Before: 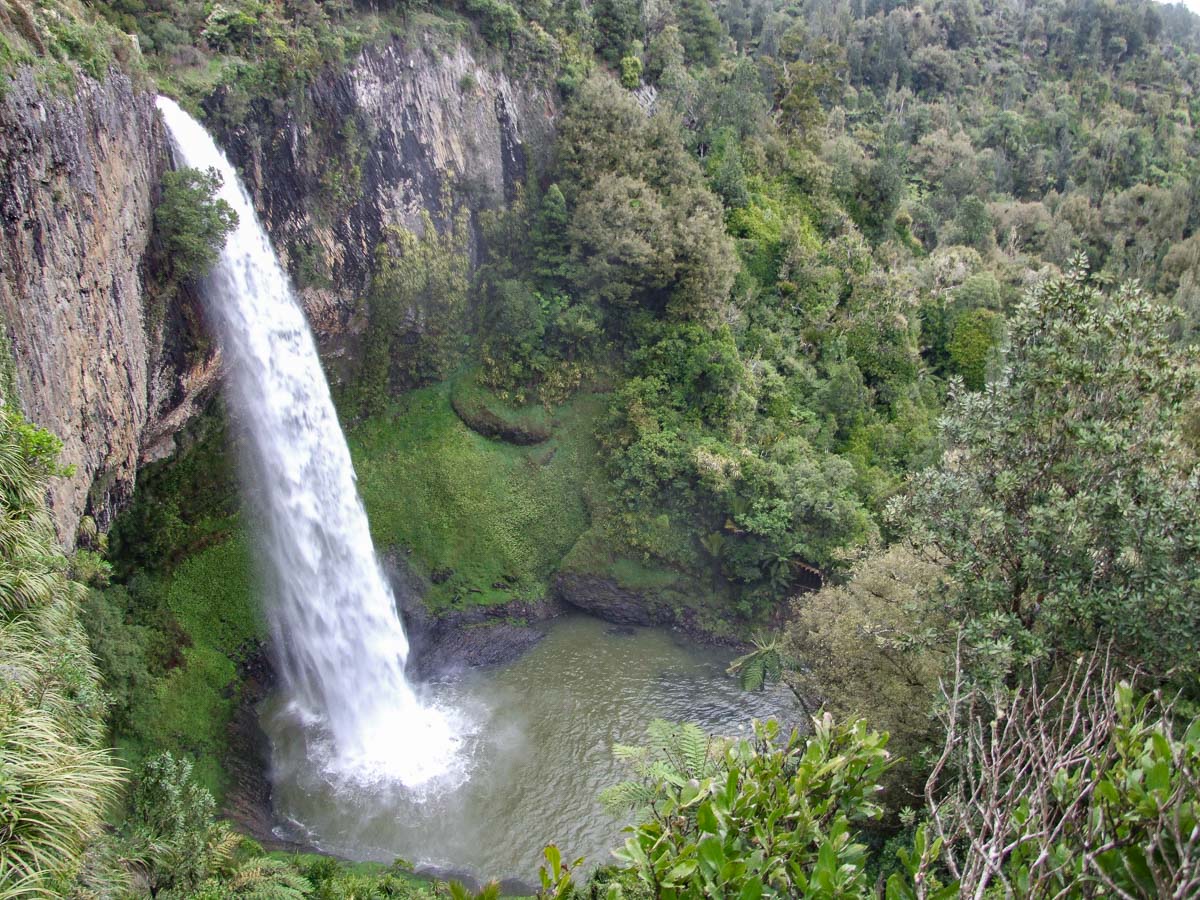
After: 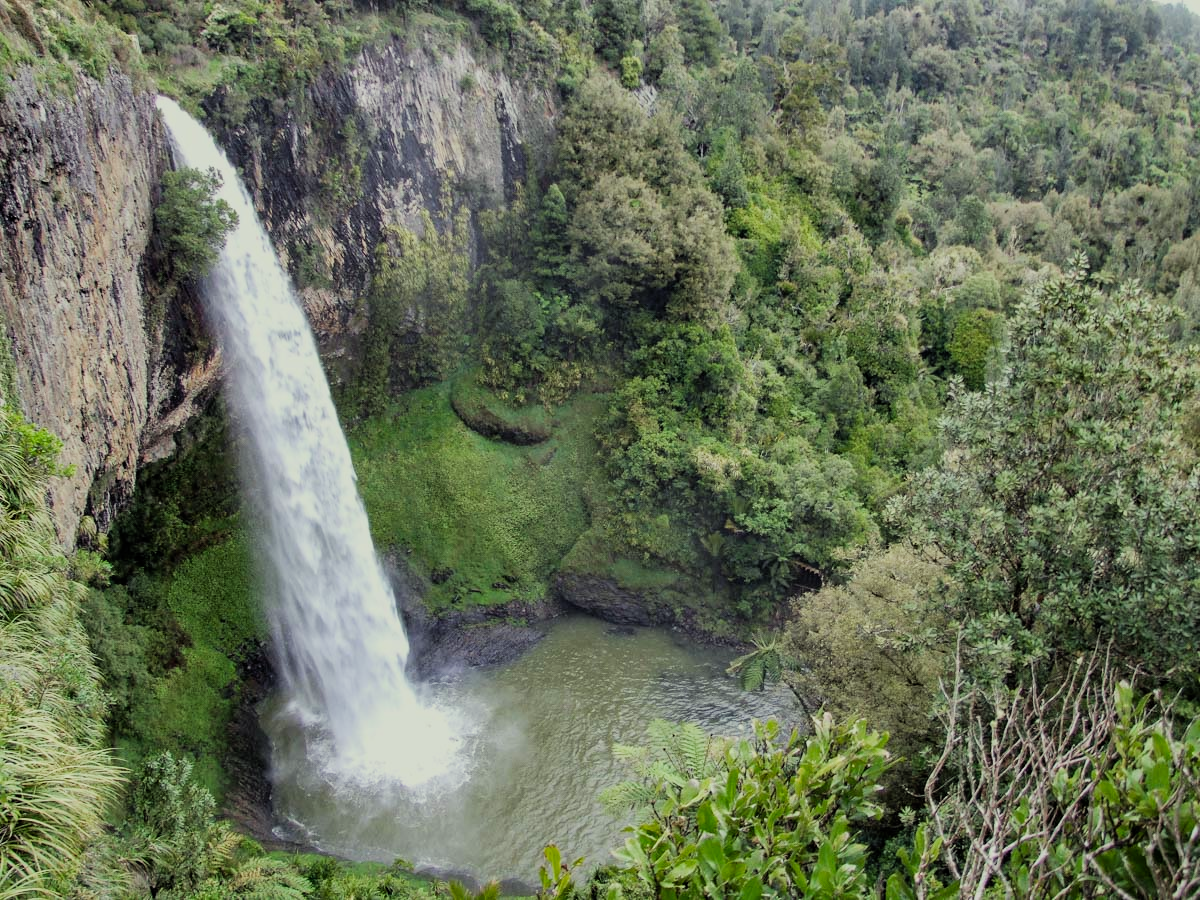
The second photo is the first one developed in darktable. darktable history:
filmic rgb: middle gray luminance 29.05%, black relative exposure -10.23 EV, white relative exposure 5.49 EV, target black luminance 0%, hardness 3.93, latitude 2.15%, contrast 1.128, highlights saturation mix 4.18%, shadows ↔ highlights balance 15.11%
color correction: highlights a* -4.43, highlights b* 6.89
